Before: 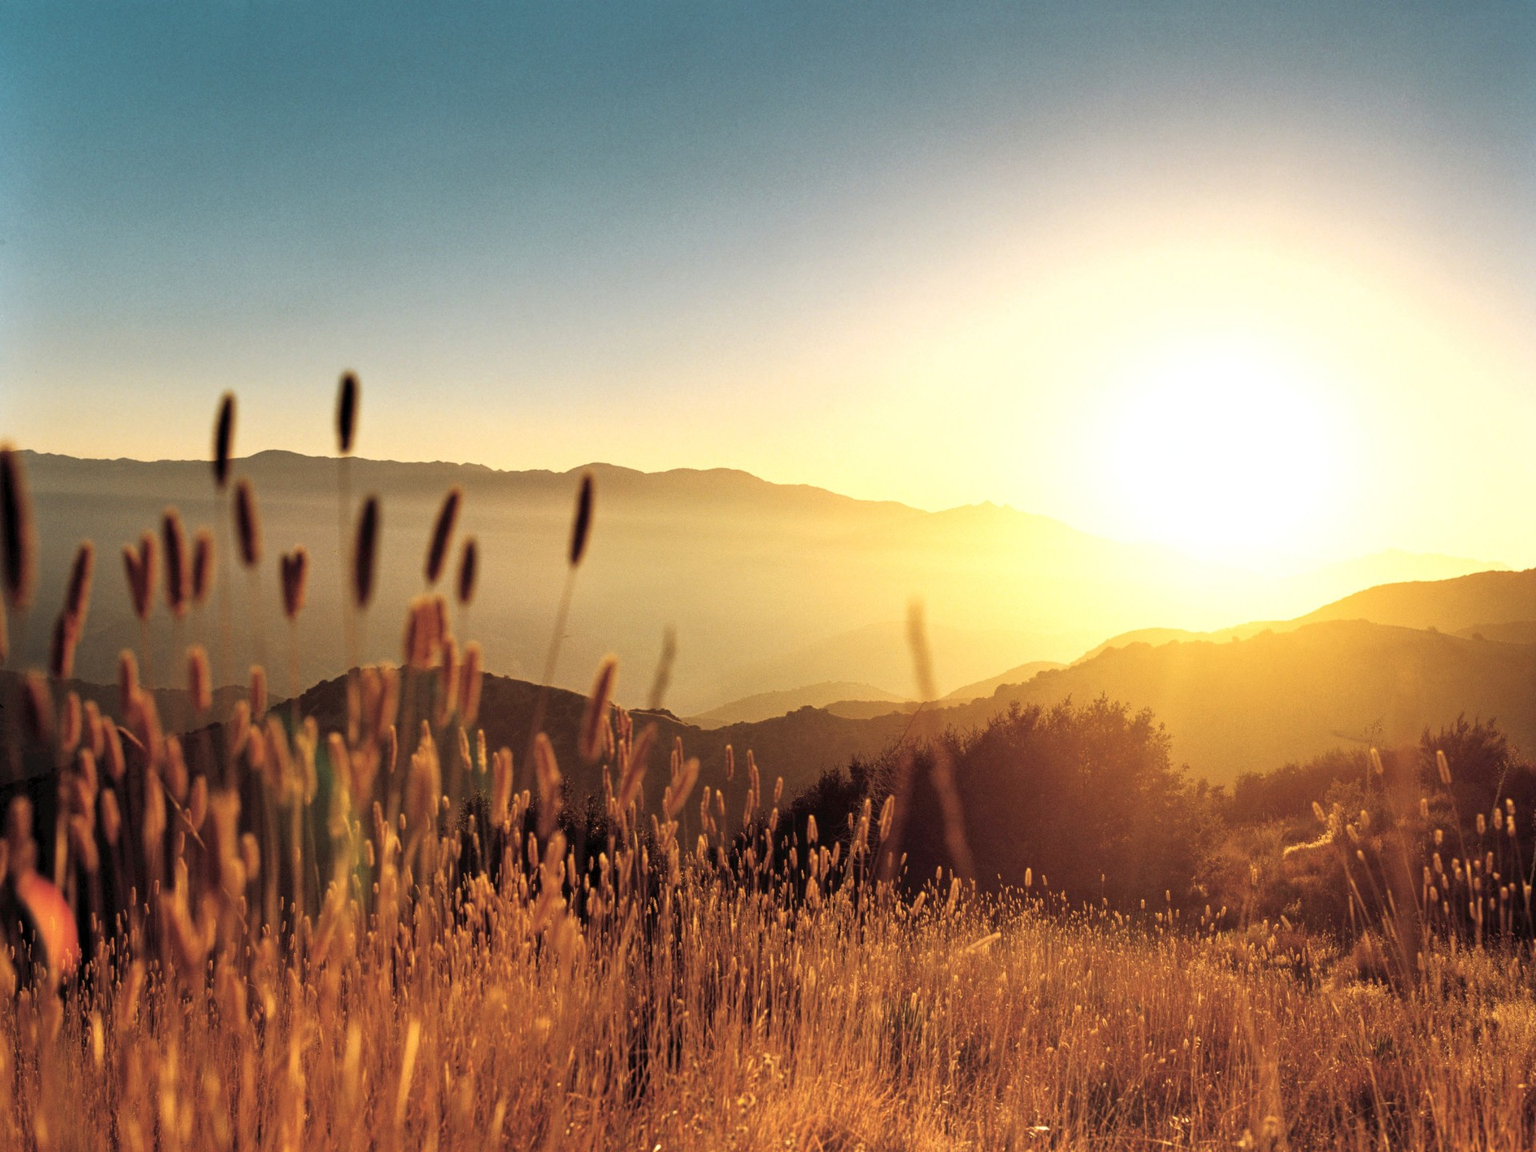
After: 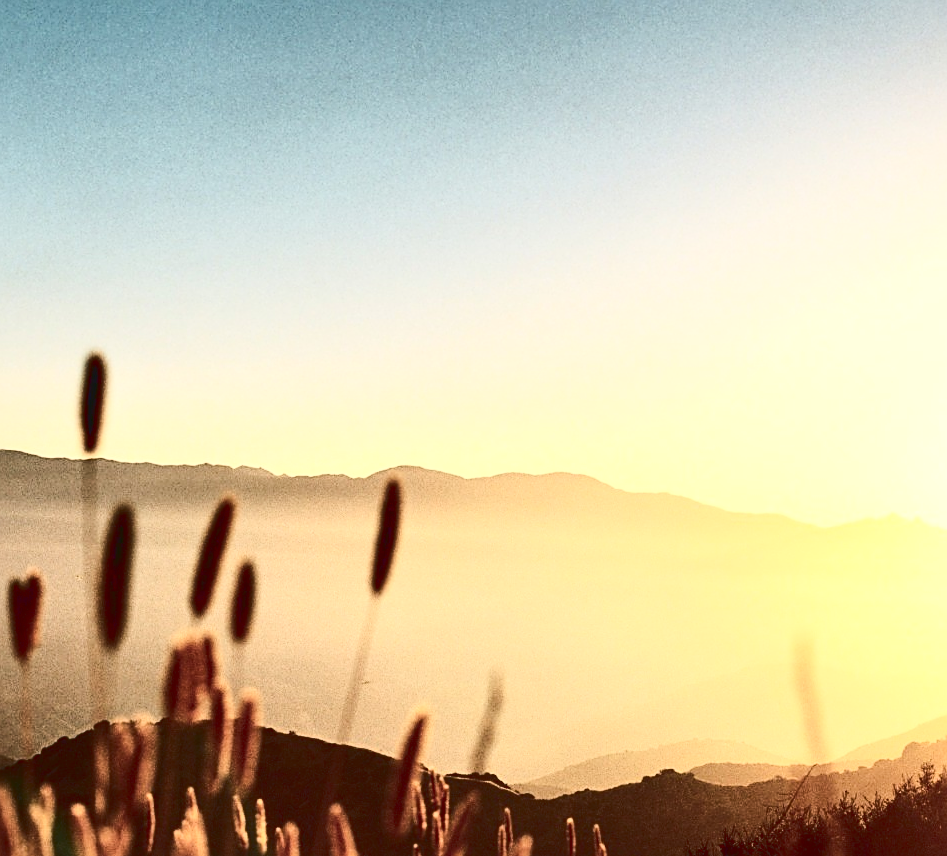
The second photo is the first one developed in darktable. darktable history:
crop: left 17.779%, top 7.856%, right 32.895%, bottom 32.645%
exposure: black level correction -0.004, exposure 0.049 EV, compensate exposure bias true, compensate highlight preservation false
contrast brightness saturation: contrast 0.514, saturation -0.081
sharpen: on, module defaults
local contrast: mode bilateral grid, contrast 25, coarseness 49, detail 122%, midtone range 0.2
tone equalizer: edges refinement/feathering 500, mask exposure compensation -1.57 EV, preserve details no
tone curve: curves: ch0 [(0, 0) (0.003, 0.06) (0.011, 0.071) (0.025, 0.085) (0.044, 0.104) (0.069, 0.123) (0.1, 0.146) (0.136, 0.167) (0.177, 0.205) (0.224, 0.248) (0.277, 0.309) (0.335, 0.384) (0.399, 0.467) (0.468, 0.553) (0.543, 0.633) (0.623, 0.698) (0.709, 0.769) (0.801, 0.841) (0.898, 0.912) (1, 1)], color space Lab, linked channels, preserve colors none
